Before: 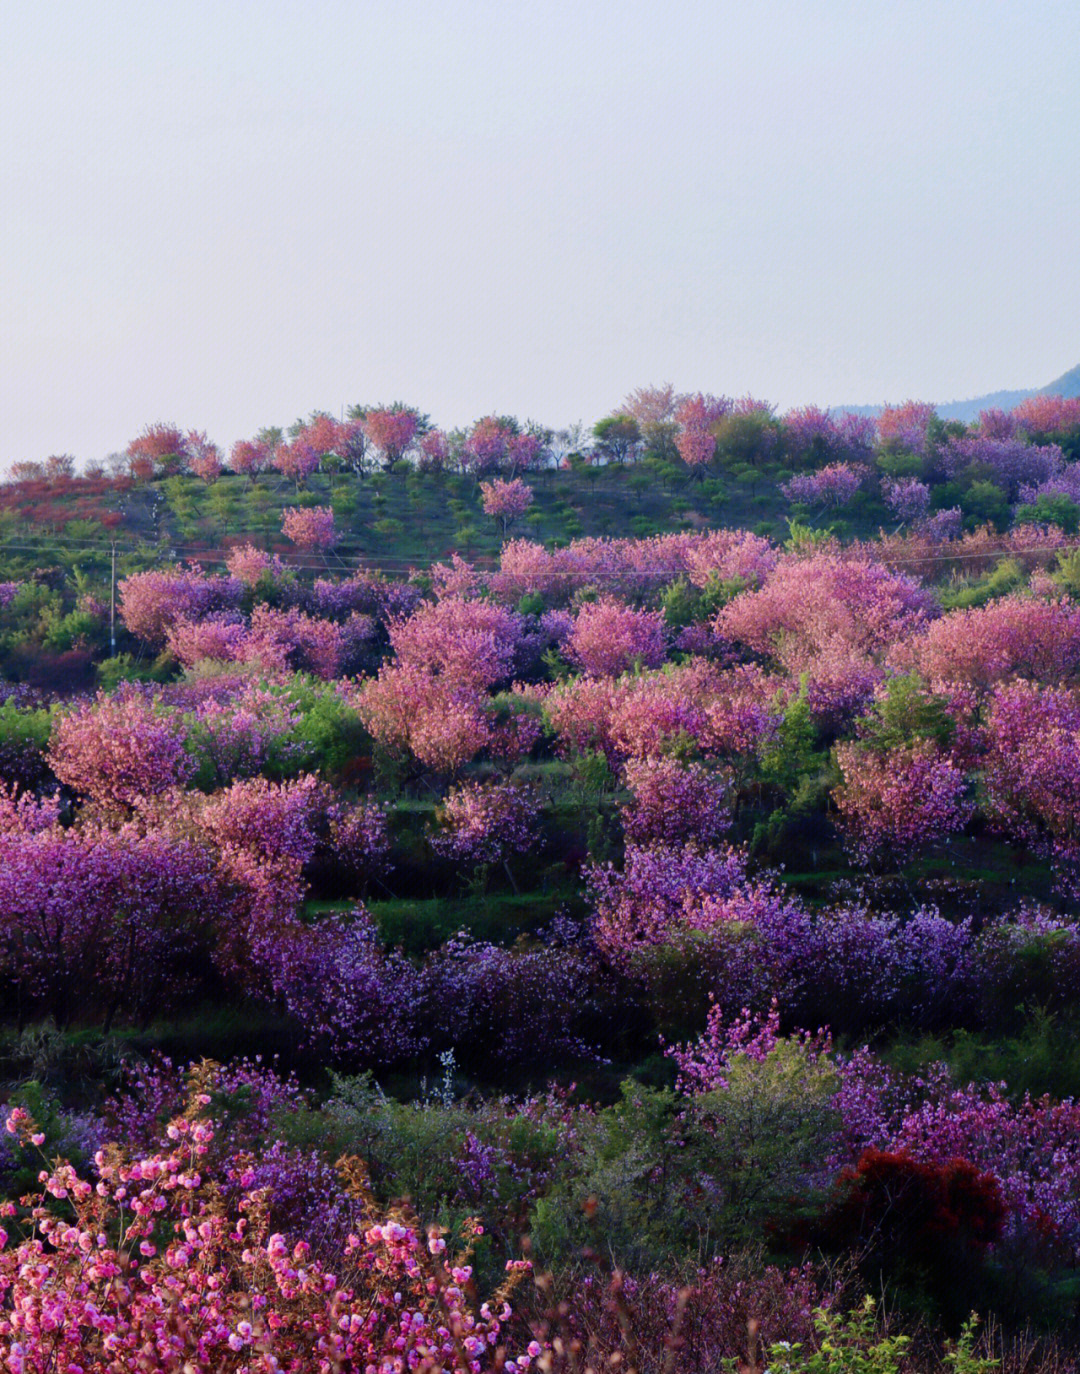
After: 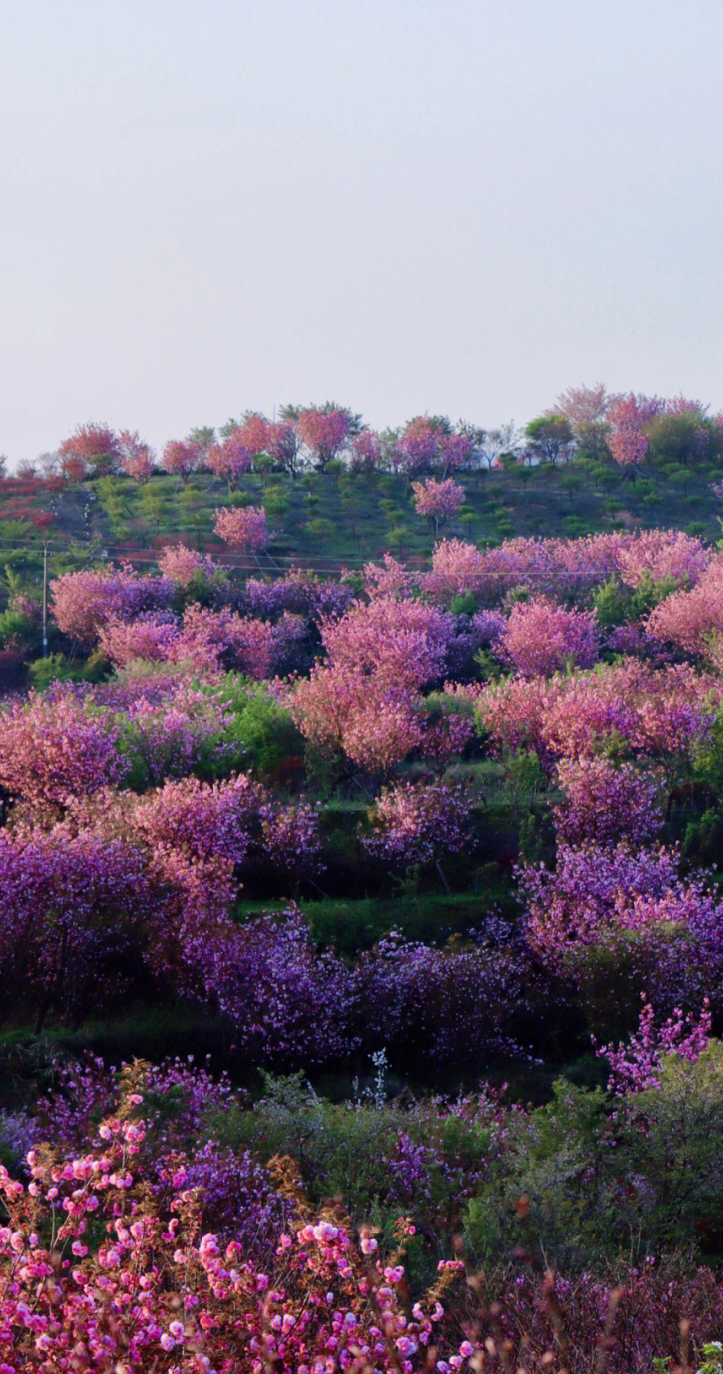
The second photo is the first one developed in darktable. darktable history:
crop and rotate: left 6.449%, right 26.567%
